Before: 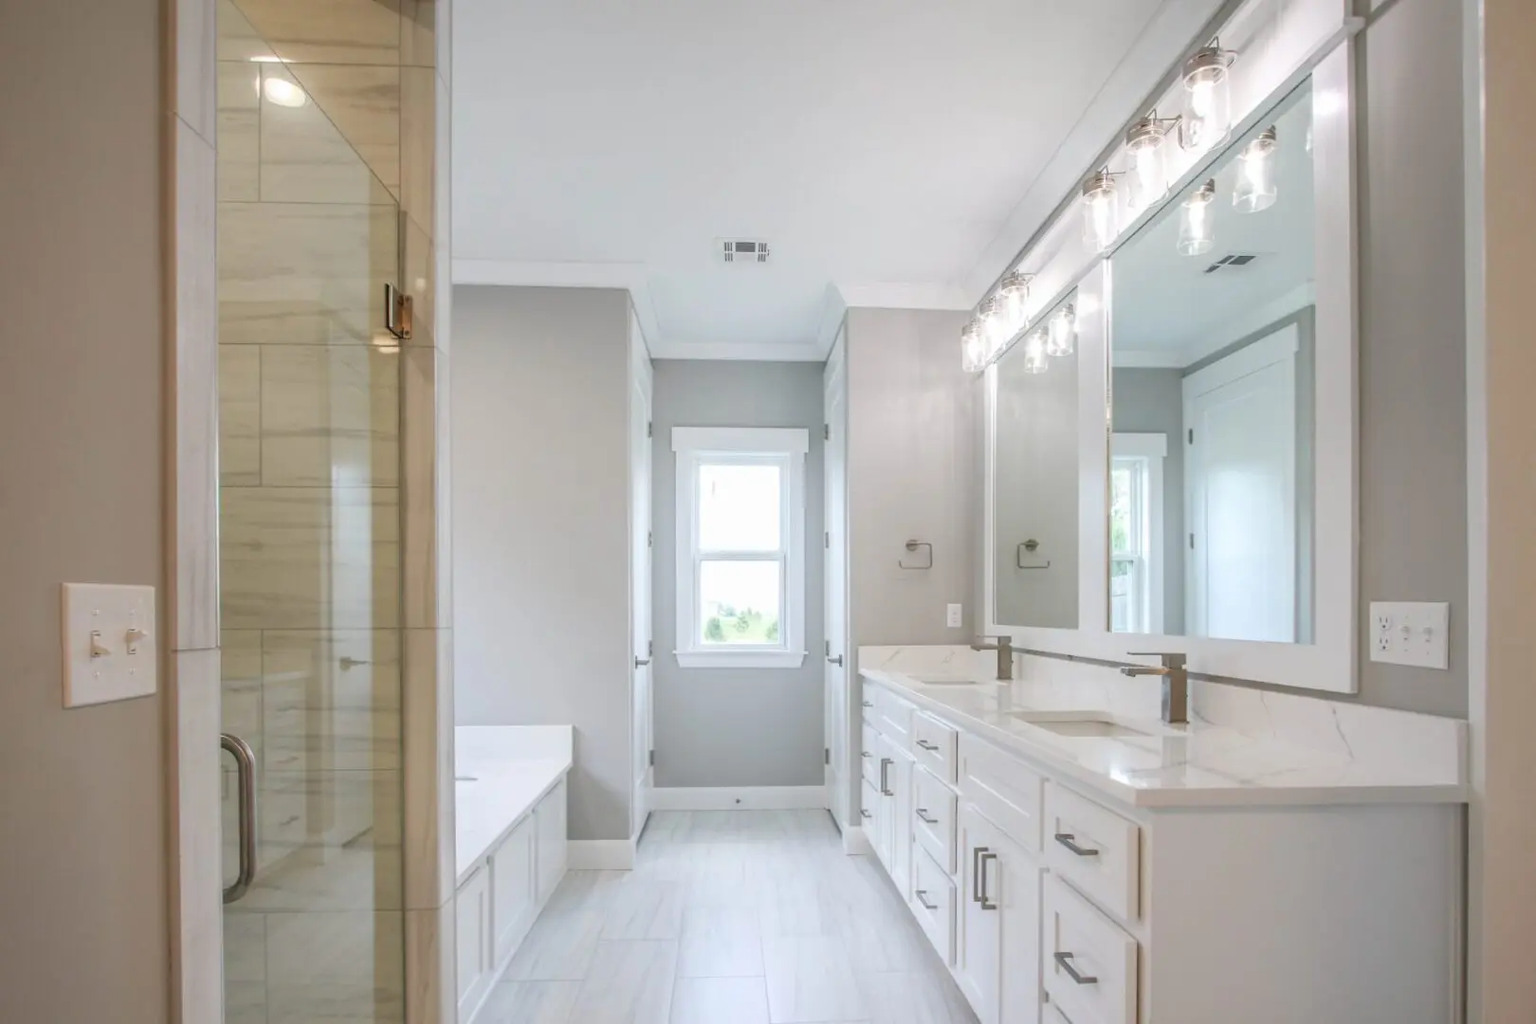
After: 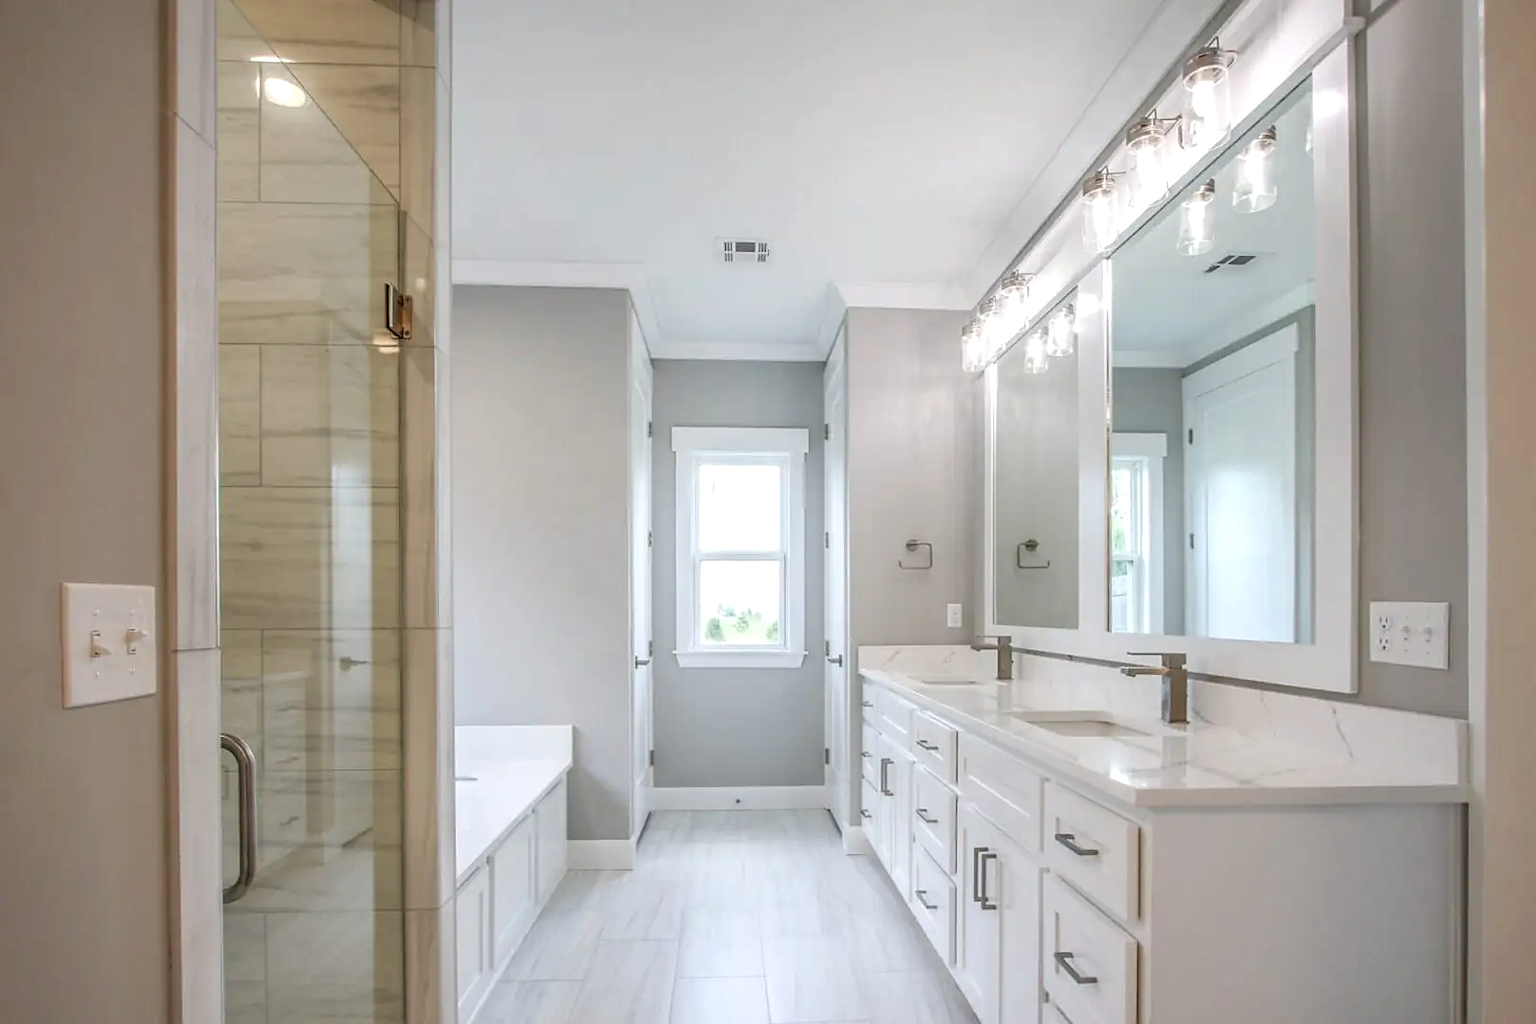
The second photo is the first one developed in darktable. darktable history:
local contrast: on, module defaults
sharpen: radius 1.864, amount 0.398, threshold 1.271
